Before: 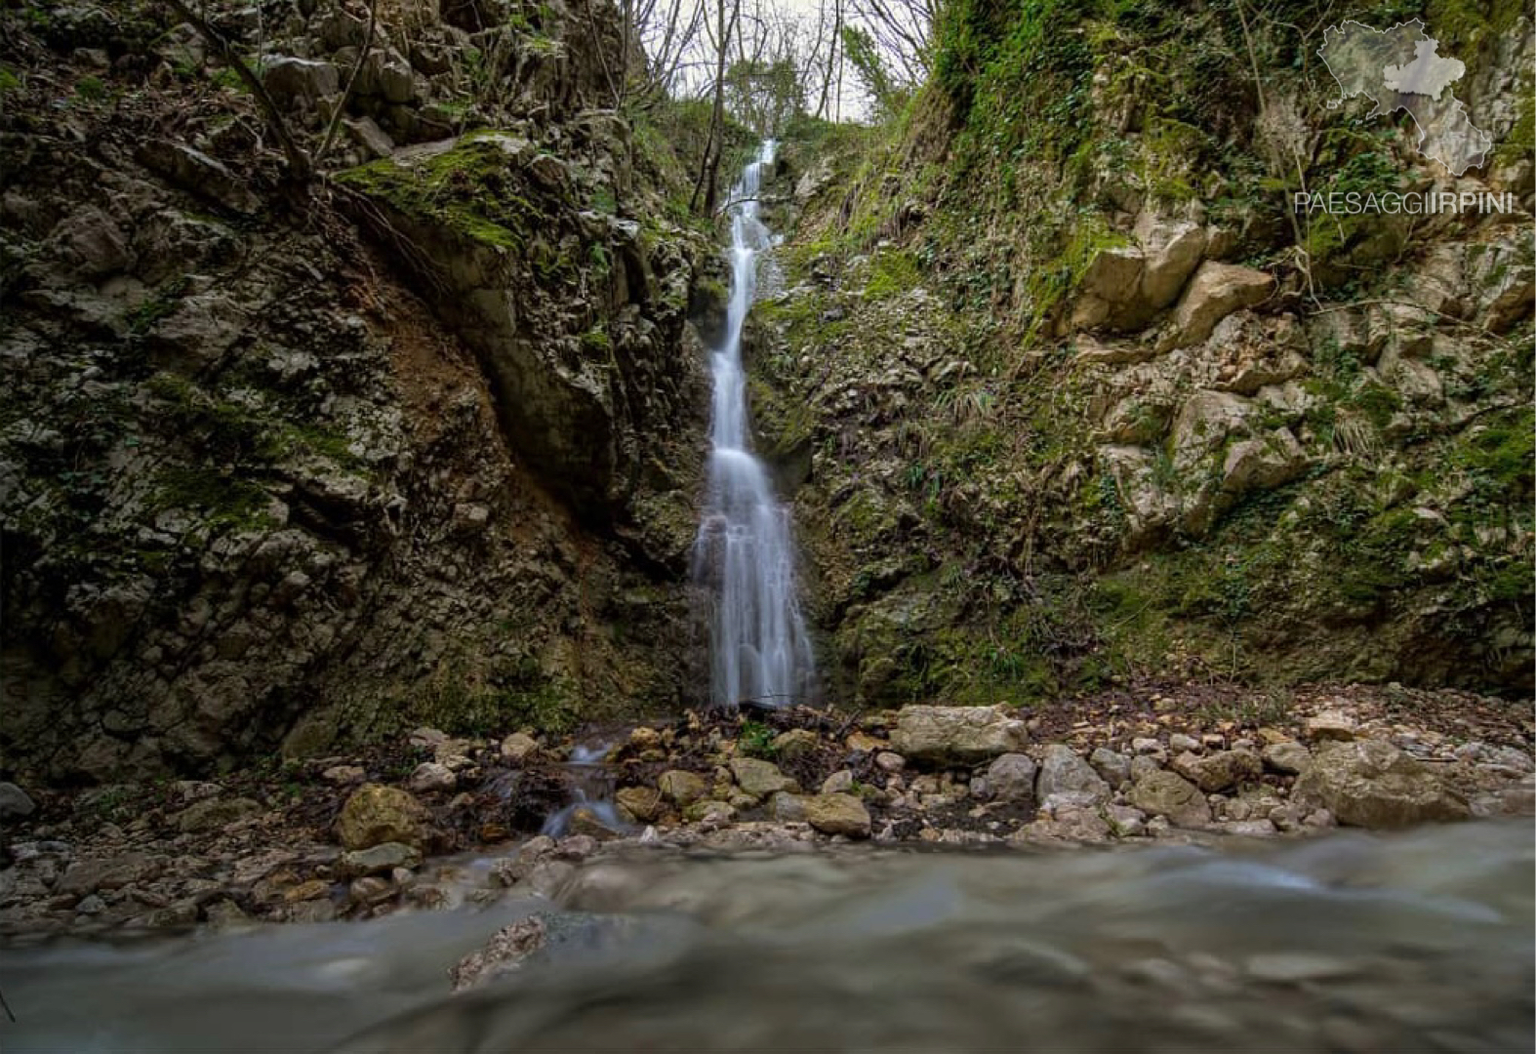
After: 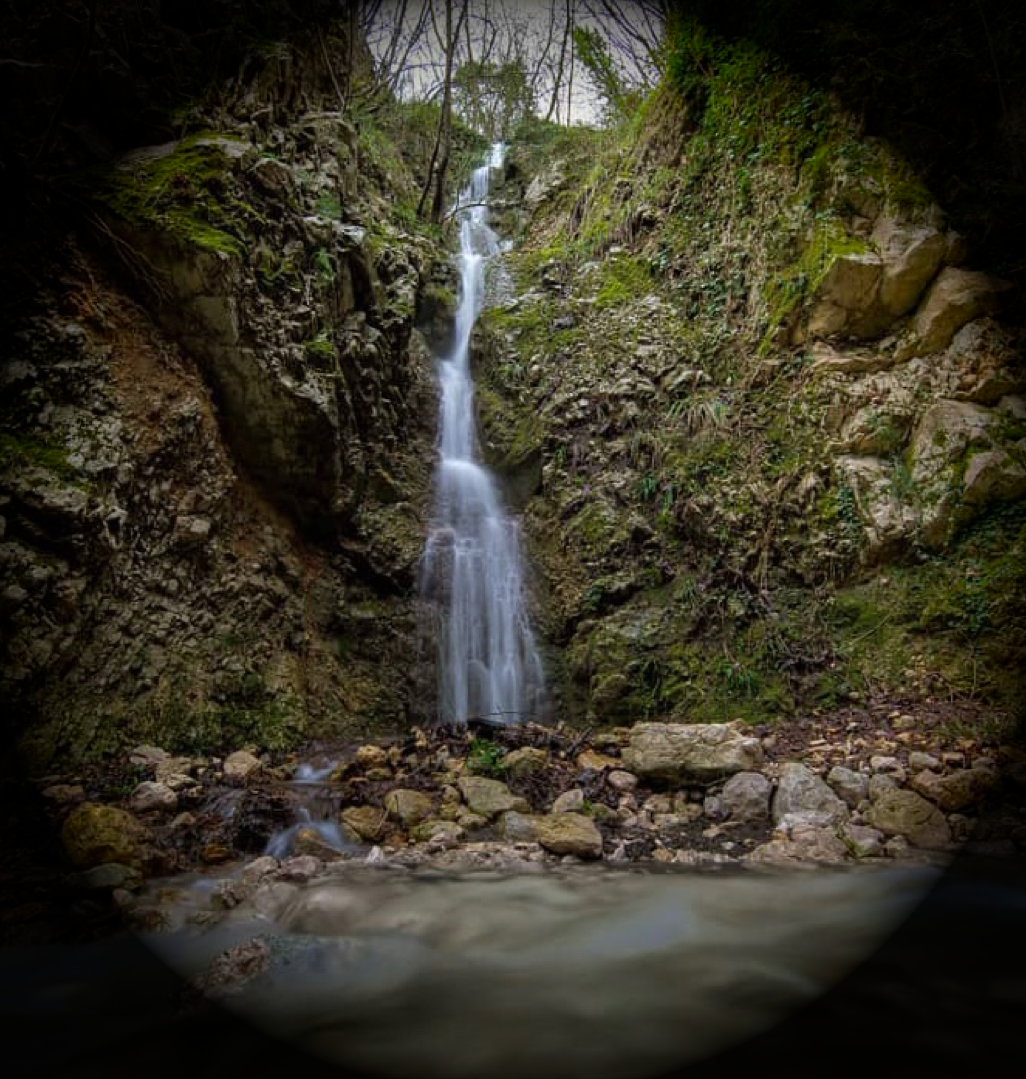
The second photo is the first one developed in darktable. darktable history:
crop and rotate: left 18.499%, right 16.314%
exposure: black level correction 0, compensate highlight preservation false
vignetting: fall-off start 76.73%, fall-off radius 26.71%, brightness -0.985, saturation 0.5, width/height ratio 0.966
